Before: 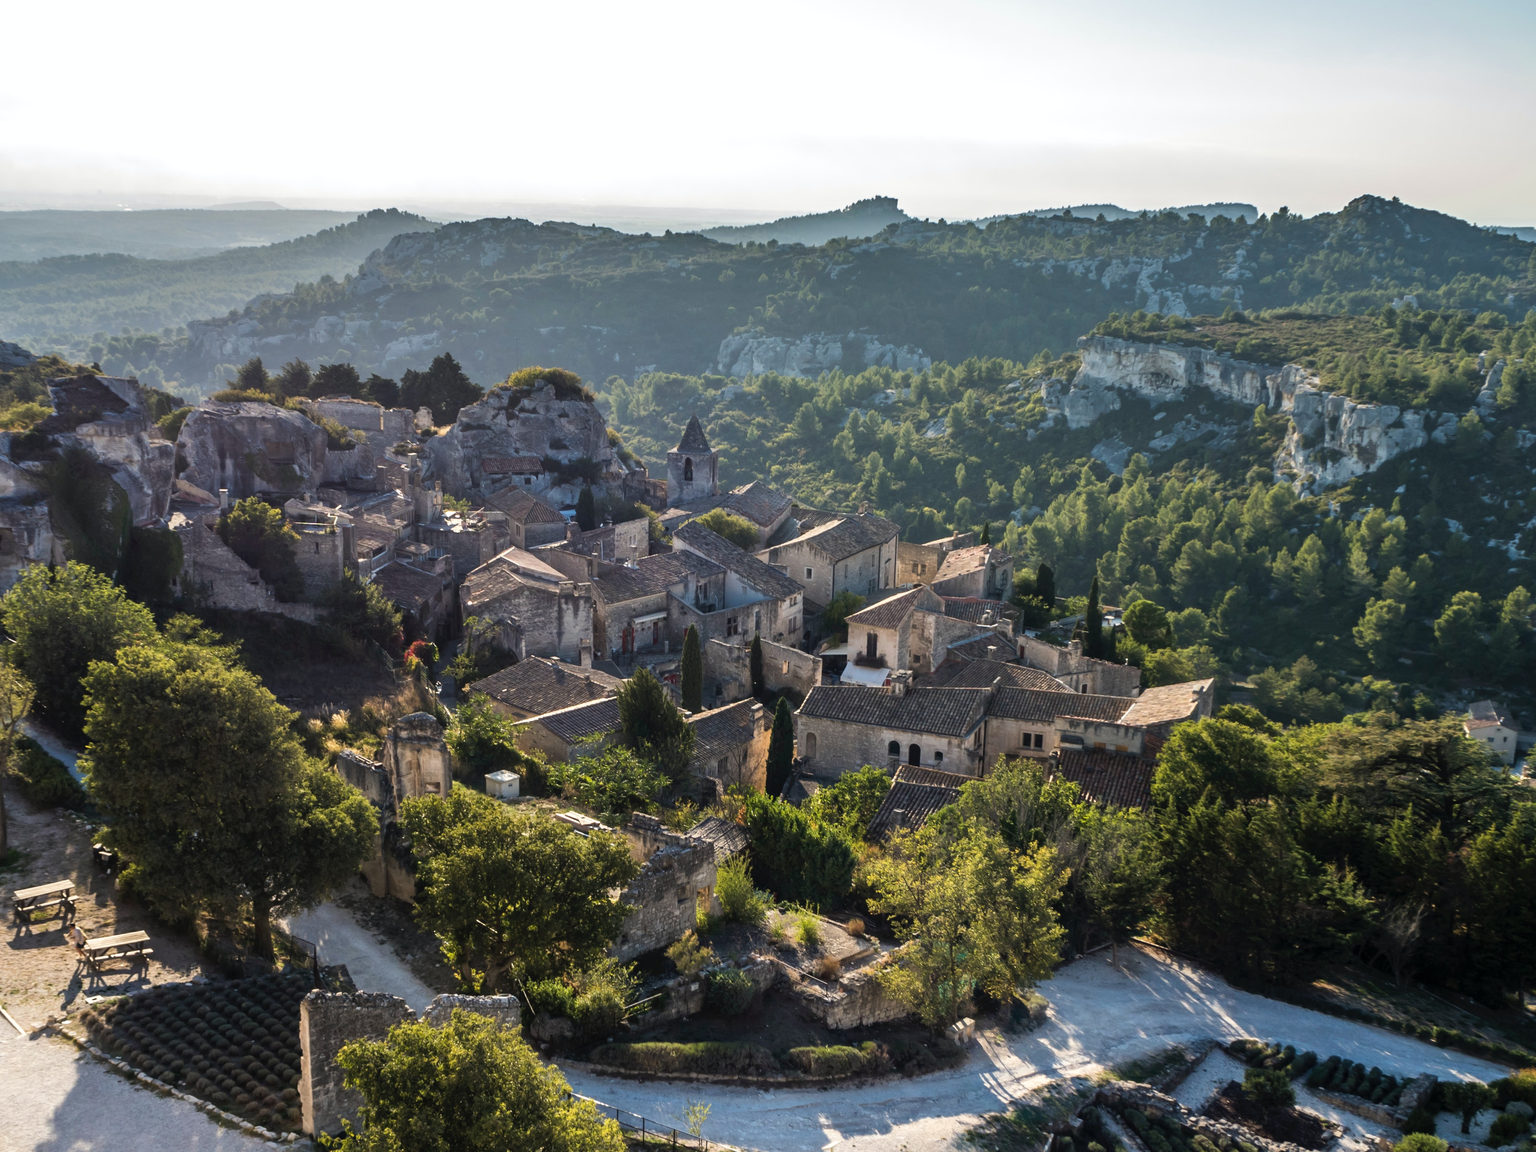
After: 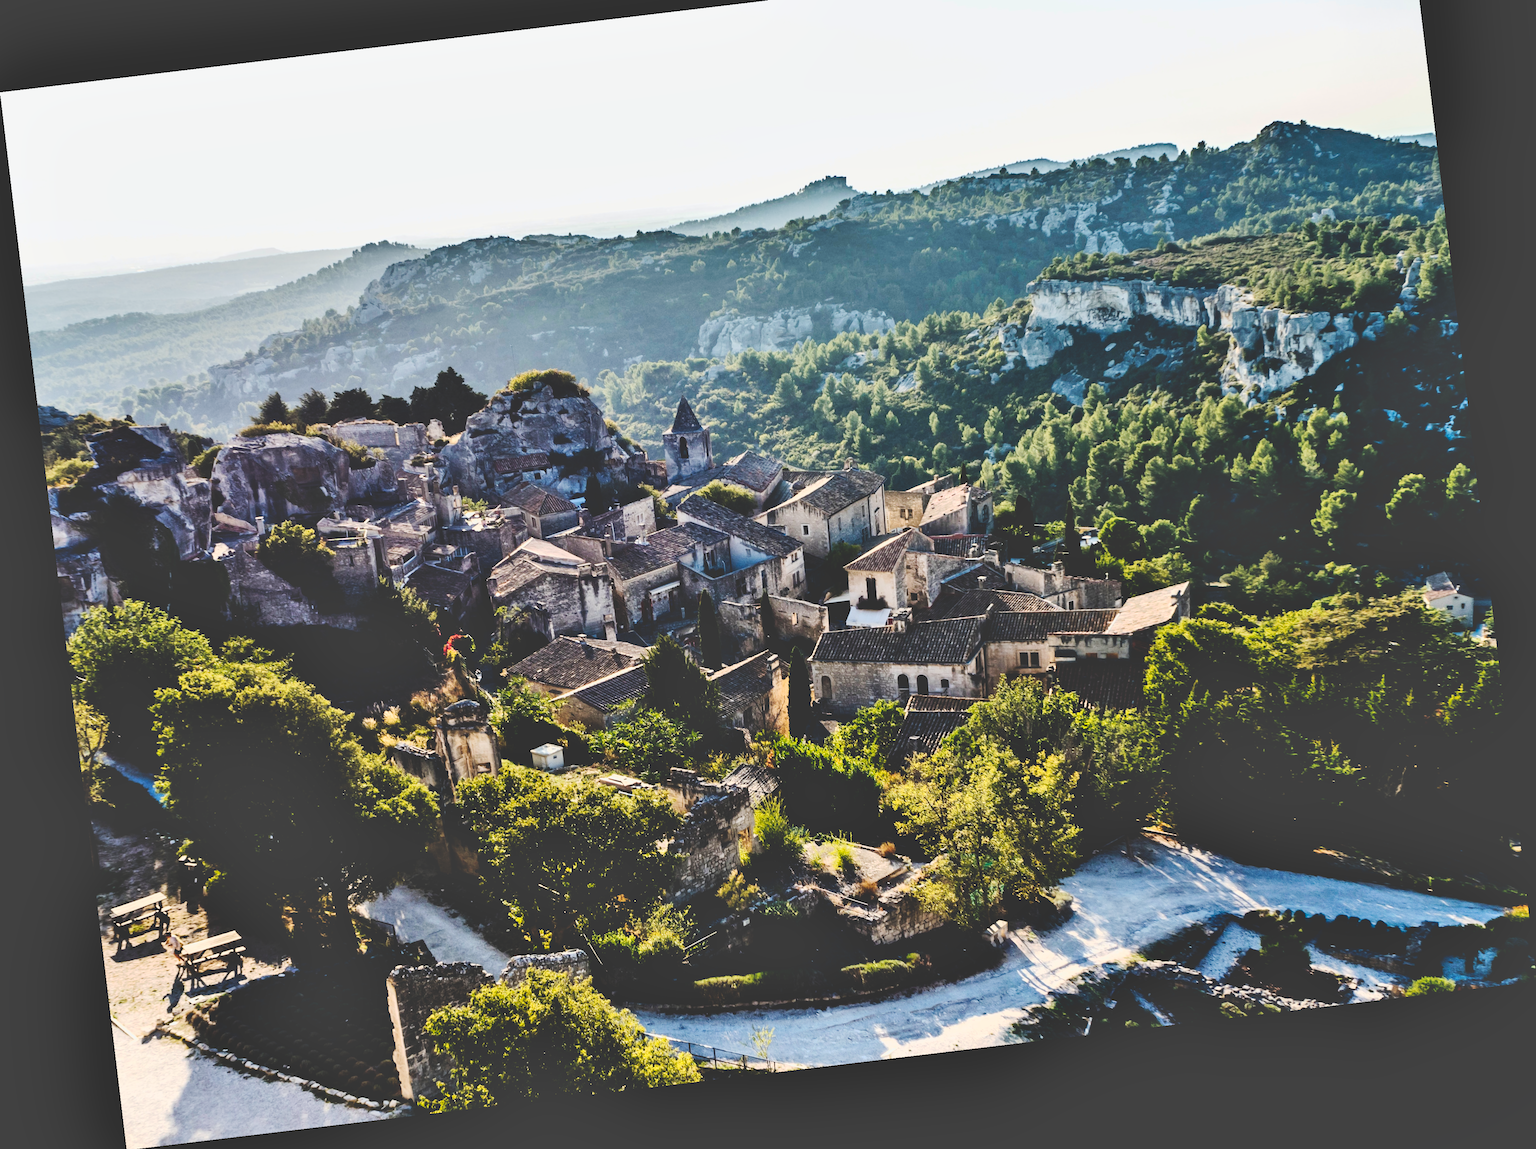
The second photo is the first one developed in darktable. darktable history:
rotate and perspective: rotation -6.83°, automatic cropping off
tone equalizer: -8 EV -0.417 EV, -7 EV -0.389 EV, -6 EV -0.333 EV, -5 EV -0.222 EV, -3 EV 0.222 EV, -2 EV 0.333 EV, -1 EV 0.389 EV, +0 EV 0.417 EV, edges refinement/feathering 500, mask exposure compensation -1.57 EV, preserve details no
exposure: black level correction 0.01, exposure 0.011 EV, compensate highlight preservation false
lowpass: radius 0.1, contrast 0.85, saturation 1.1, unbound 0
contrast brightness saturation: contrast 0.24, brightness 0.09
crop and rotate: top 6.25%
shadows and highlights: shadows 52.34, highlights -28.23, soften with gaussian
tone curve: curves: ch0 [(0, 0) (0.003, 0.195) (0.011, 0.196) (0.025, 0.196) (0.044, 0.196) (0.069, 0.196) (0.1, 0.196) (0.136, 0.197) (0.177, 0.207) (0.224, 0.224) (0.277, 0.268) (0.335, 0.336) (0.399, 0.424) (0.468, 0.533) (0.543, 0.632) (0.623, 0.715) (0.709, 0.789) (0.801, 0.85) (0.898, 0.906) (1, 1)], preserve colors none
